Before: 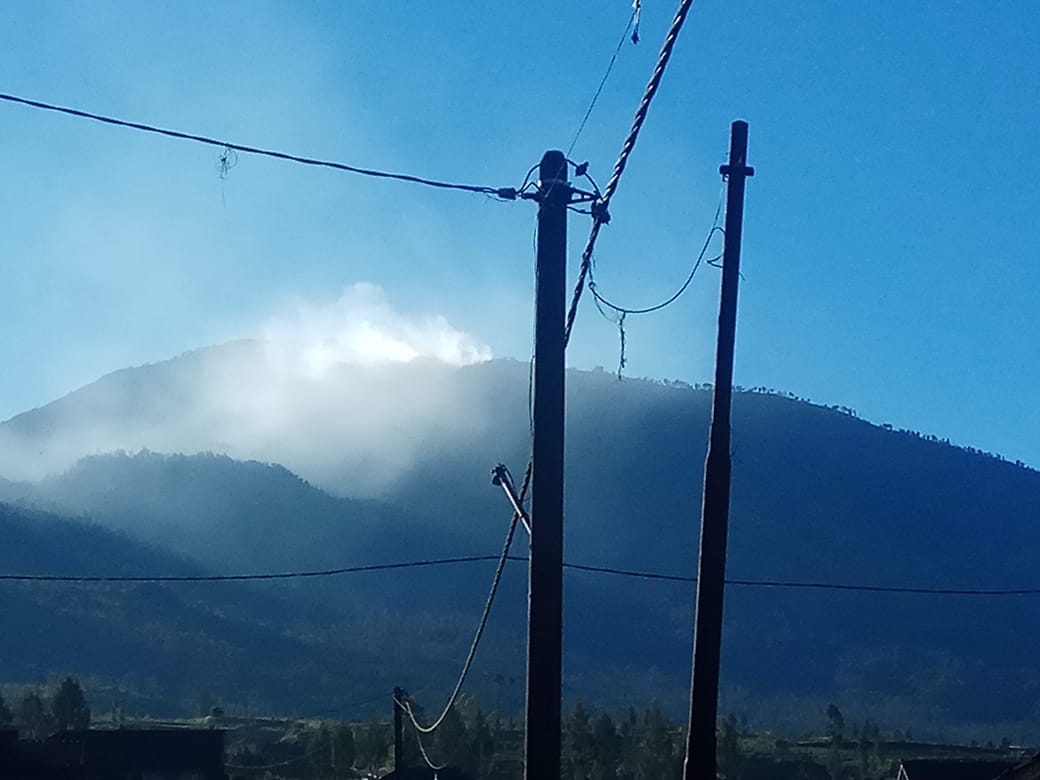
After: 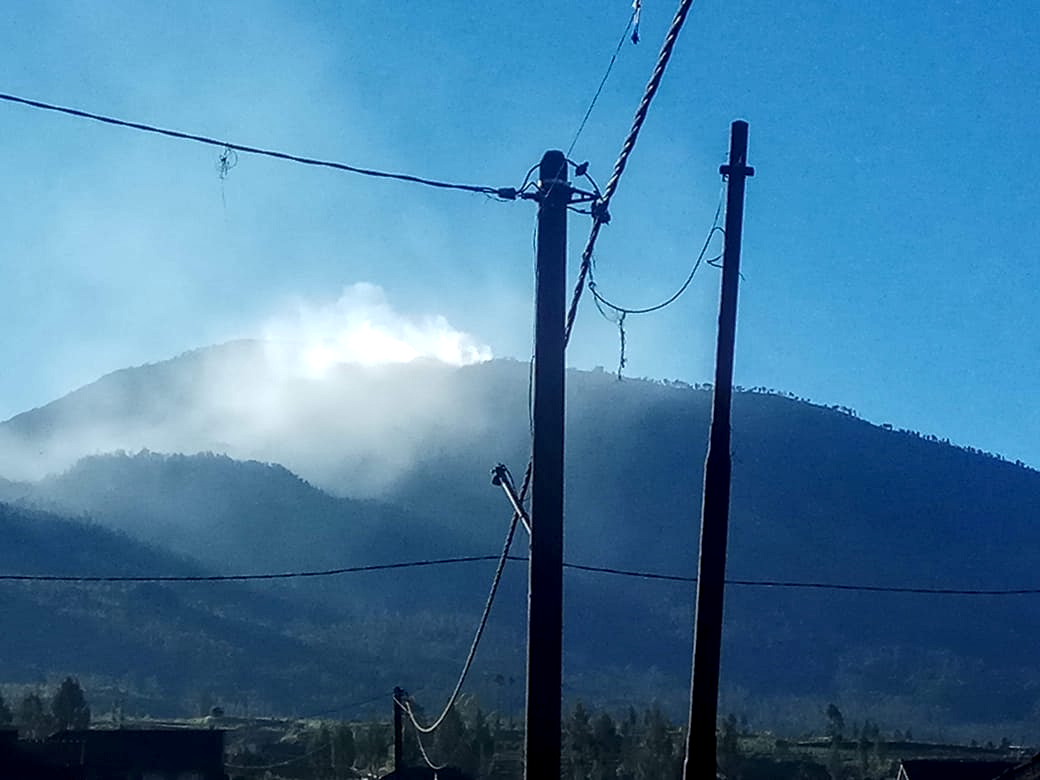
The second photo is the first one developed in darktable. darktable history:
local contrast: highlights 62%, detail 143%, midtone range 0.43
